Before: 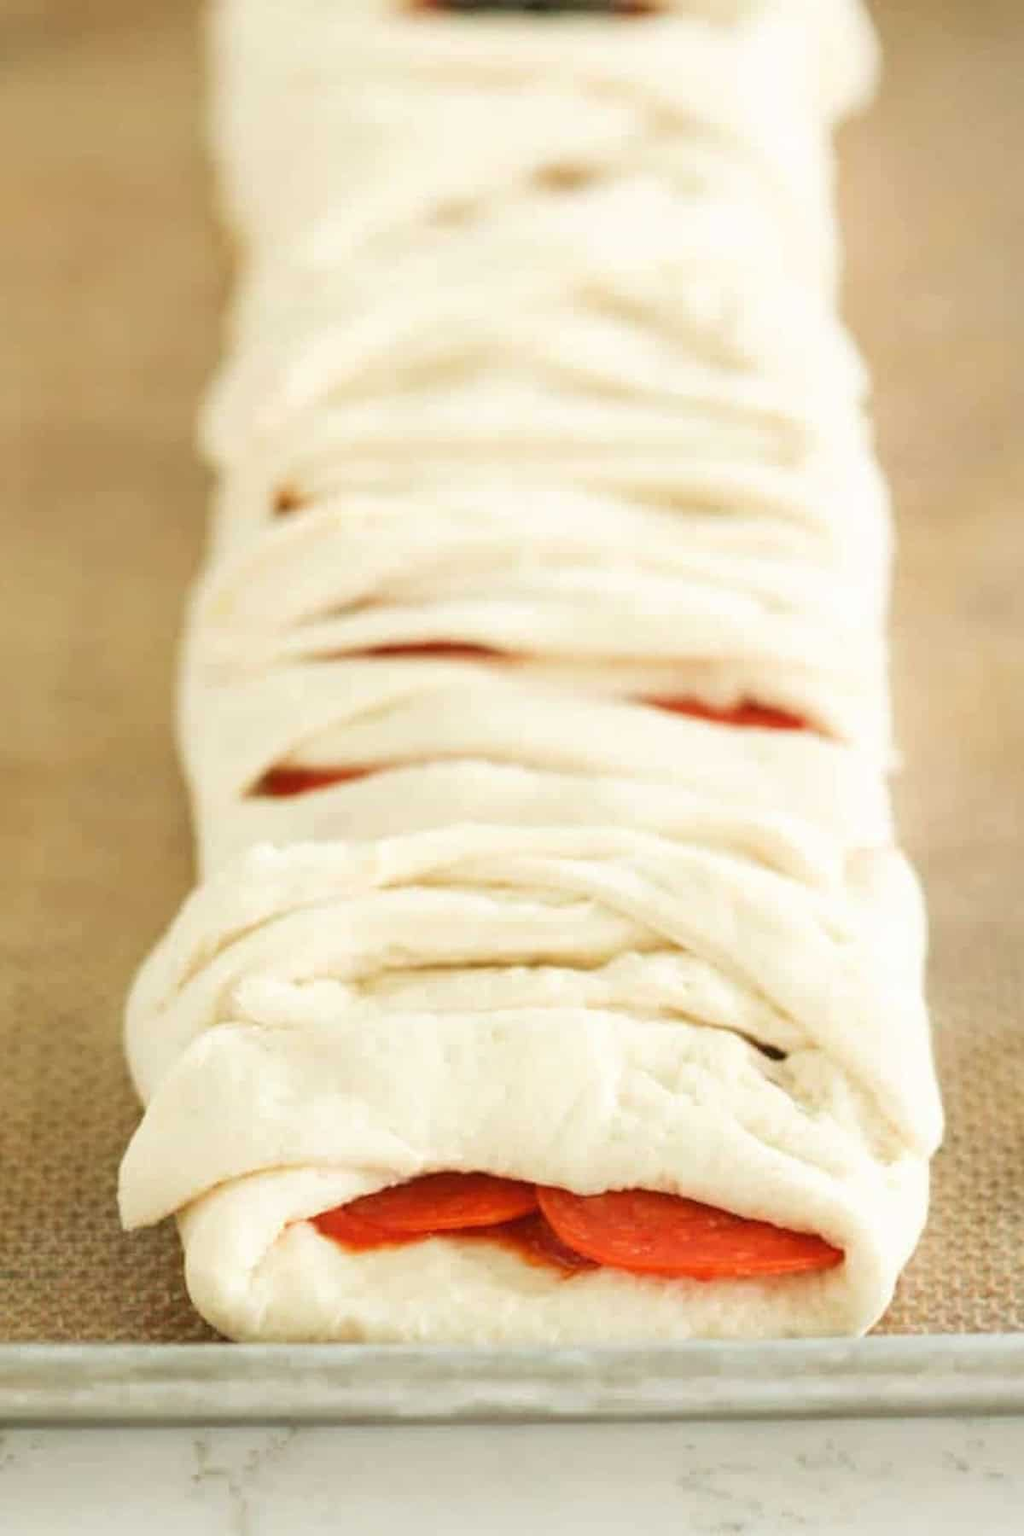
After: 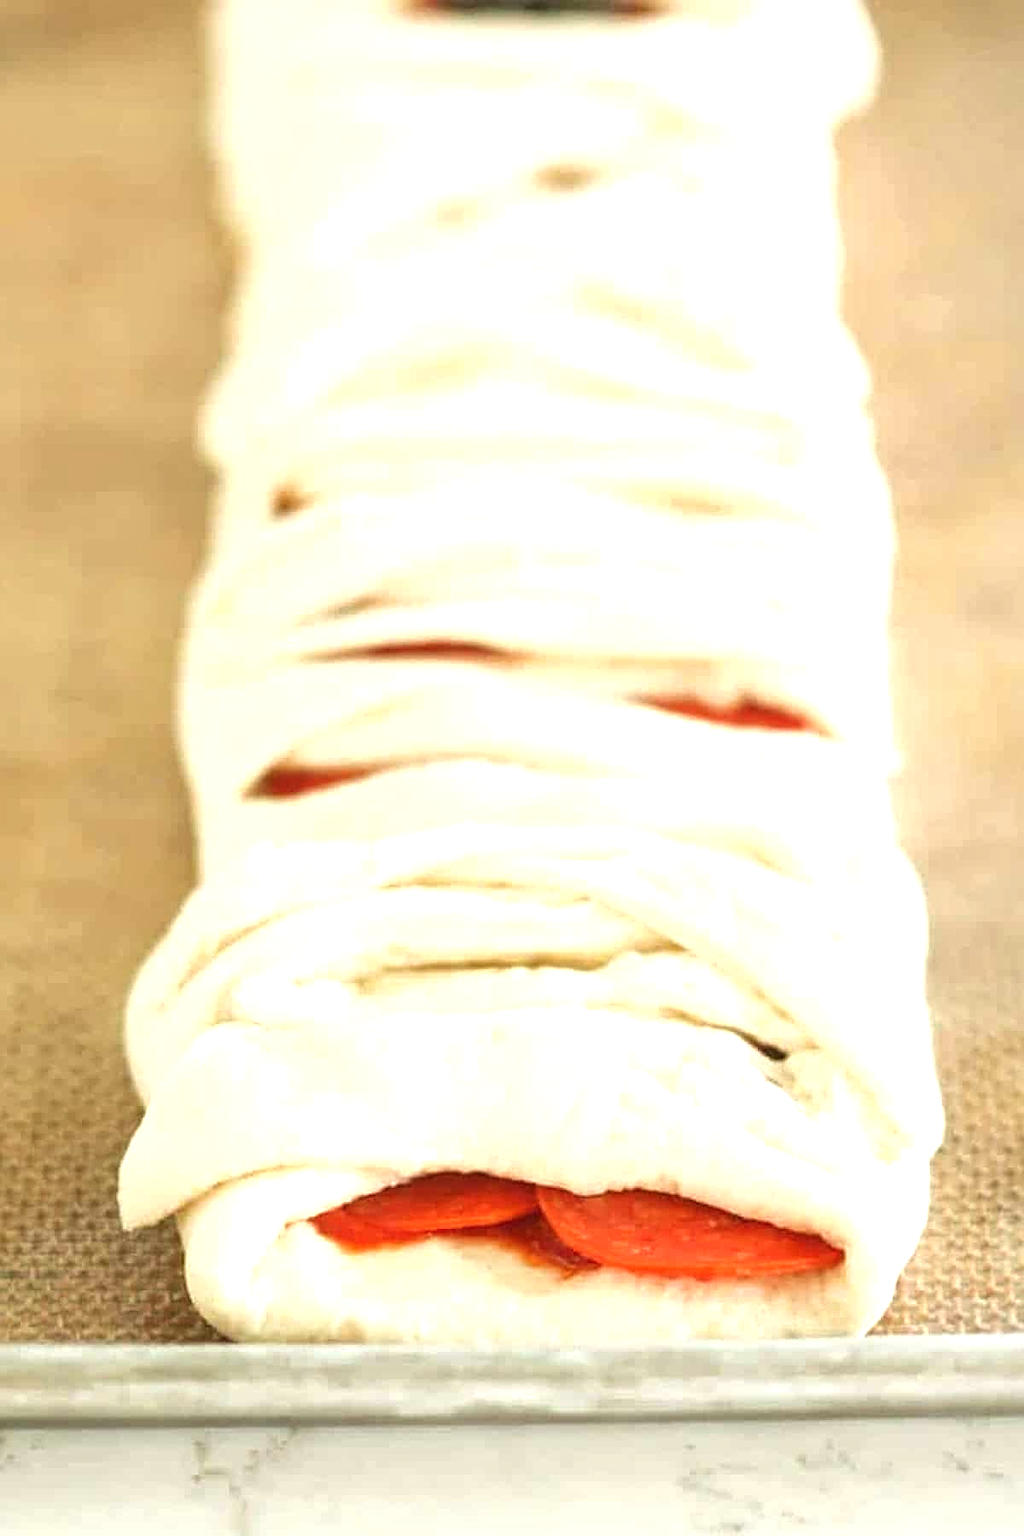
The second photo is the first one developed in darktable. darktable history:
sharpen: on, module defaults
color correction: highlights a* 0.003, highlights b* -0.283
exposure: black level correction -0.002, exposure 0.54 EV, compensate highlight preservation false
local contrast: mode bilateral grid, contrast 20, coarseness 50, detail 132%, midtone range 0.2
